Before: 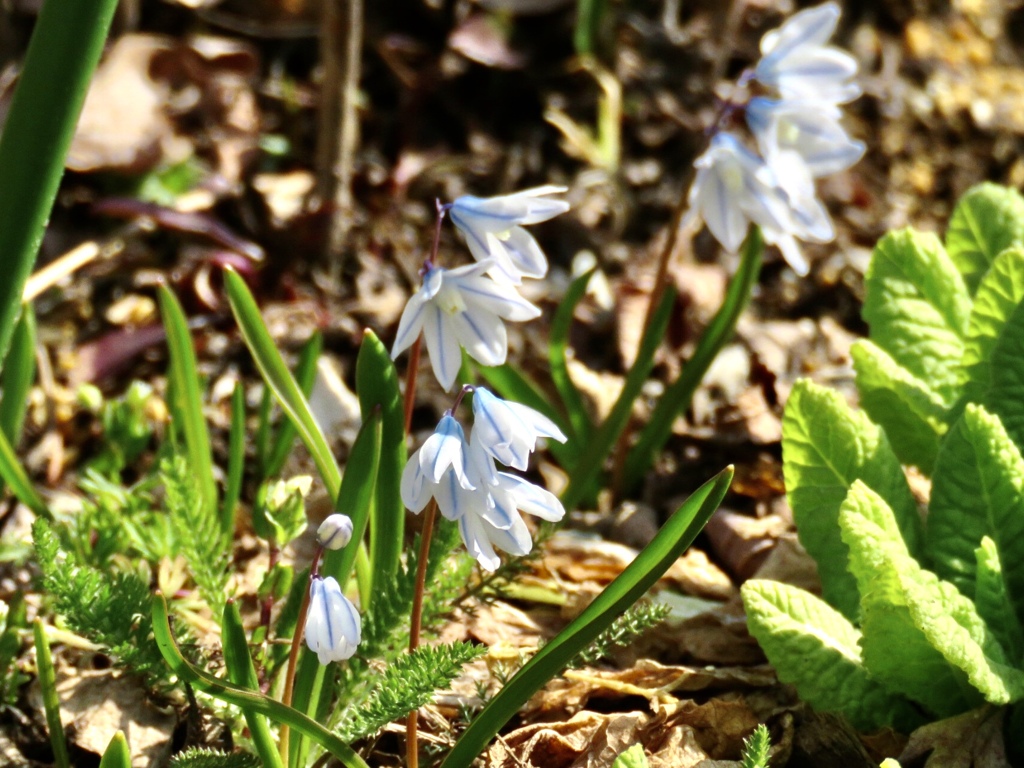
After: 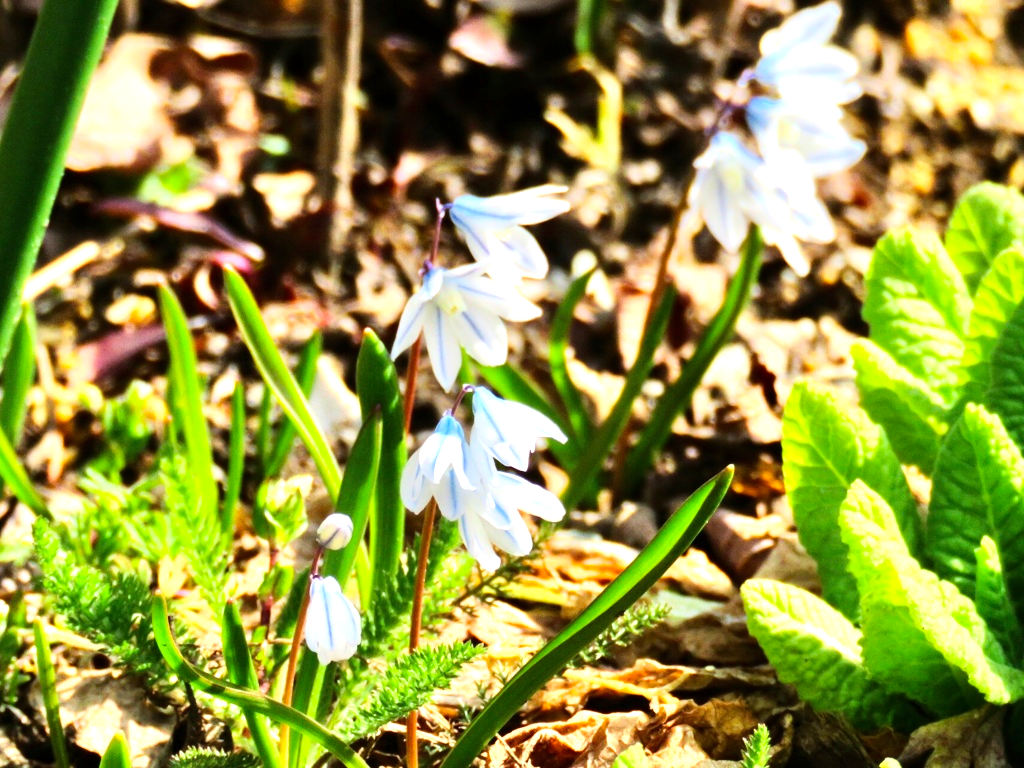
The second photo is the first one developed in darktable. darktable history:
base curve: curves: ch0 [(0, 0) (0.032, 0.025) (0.121, 0.166) (0.206, 0.329) (0.605, 0.79) (1, 1)]
exposure: exposure 0.721 EV, compensate exposure bias true, compensate highlight preservation false
